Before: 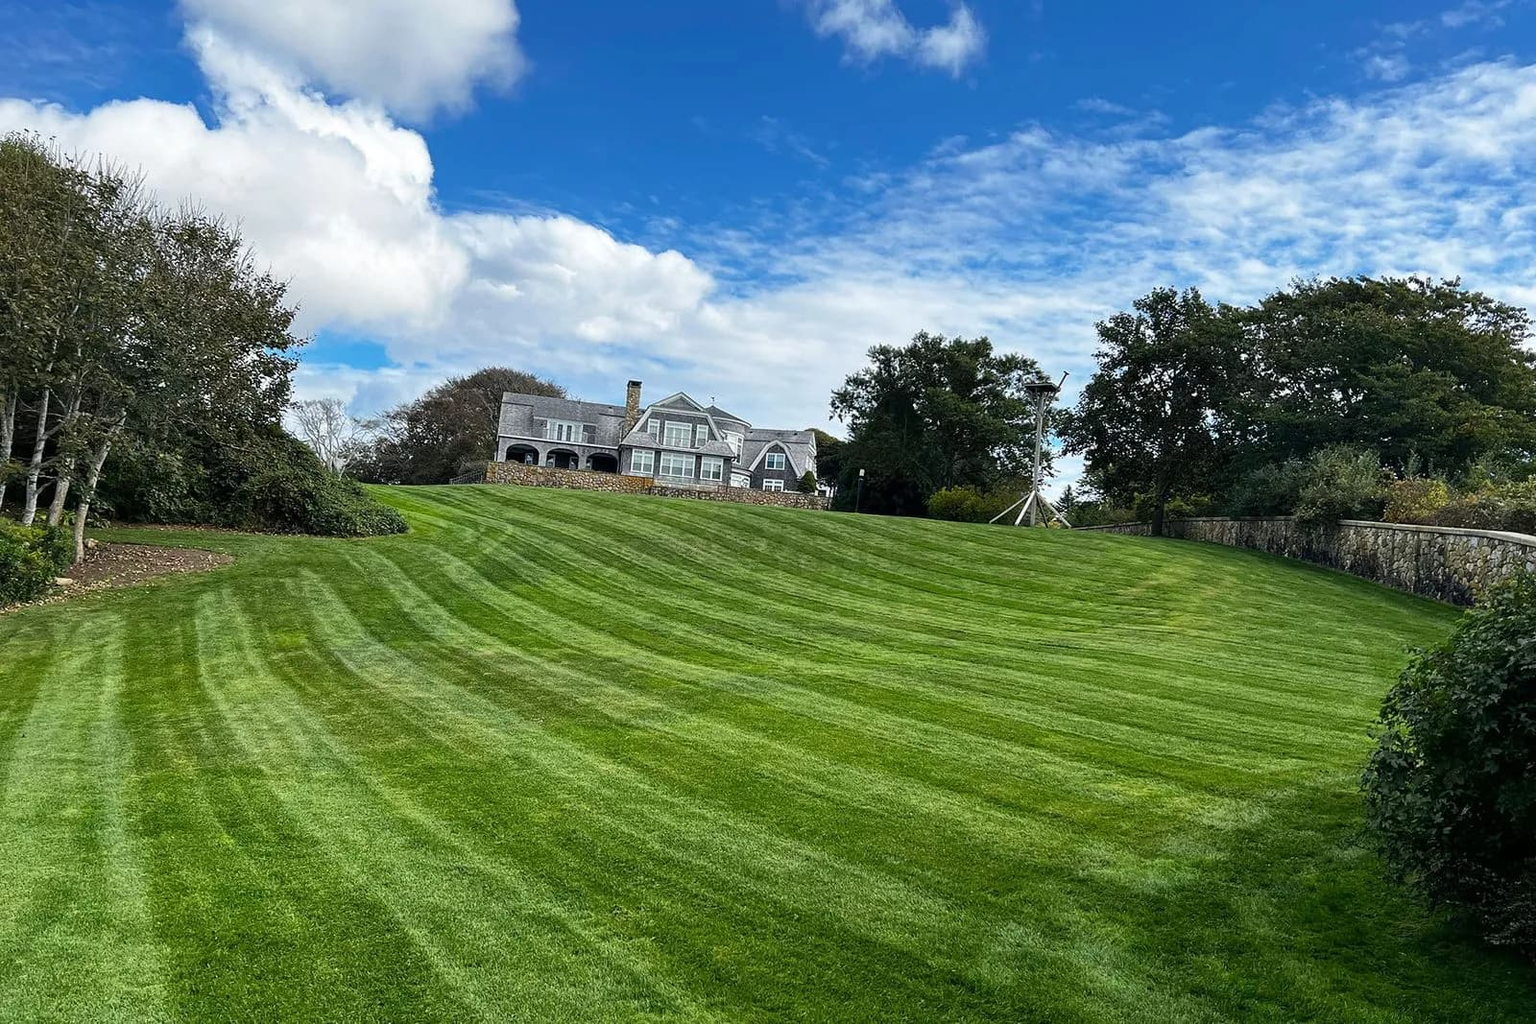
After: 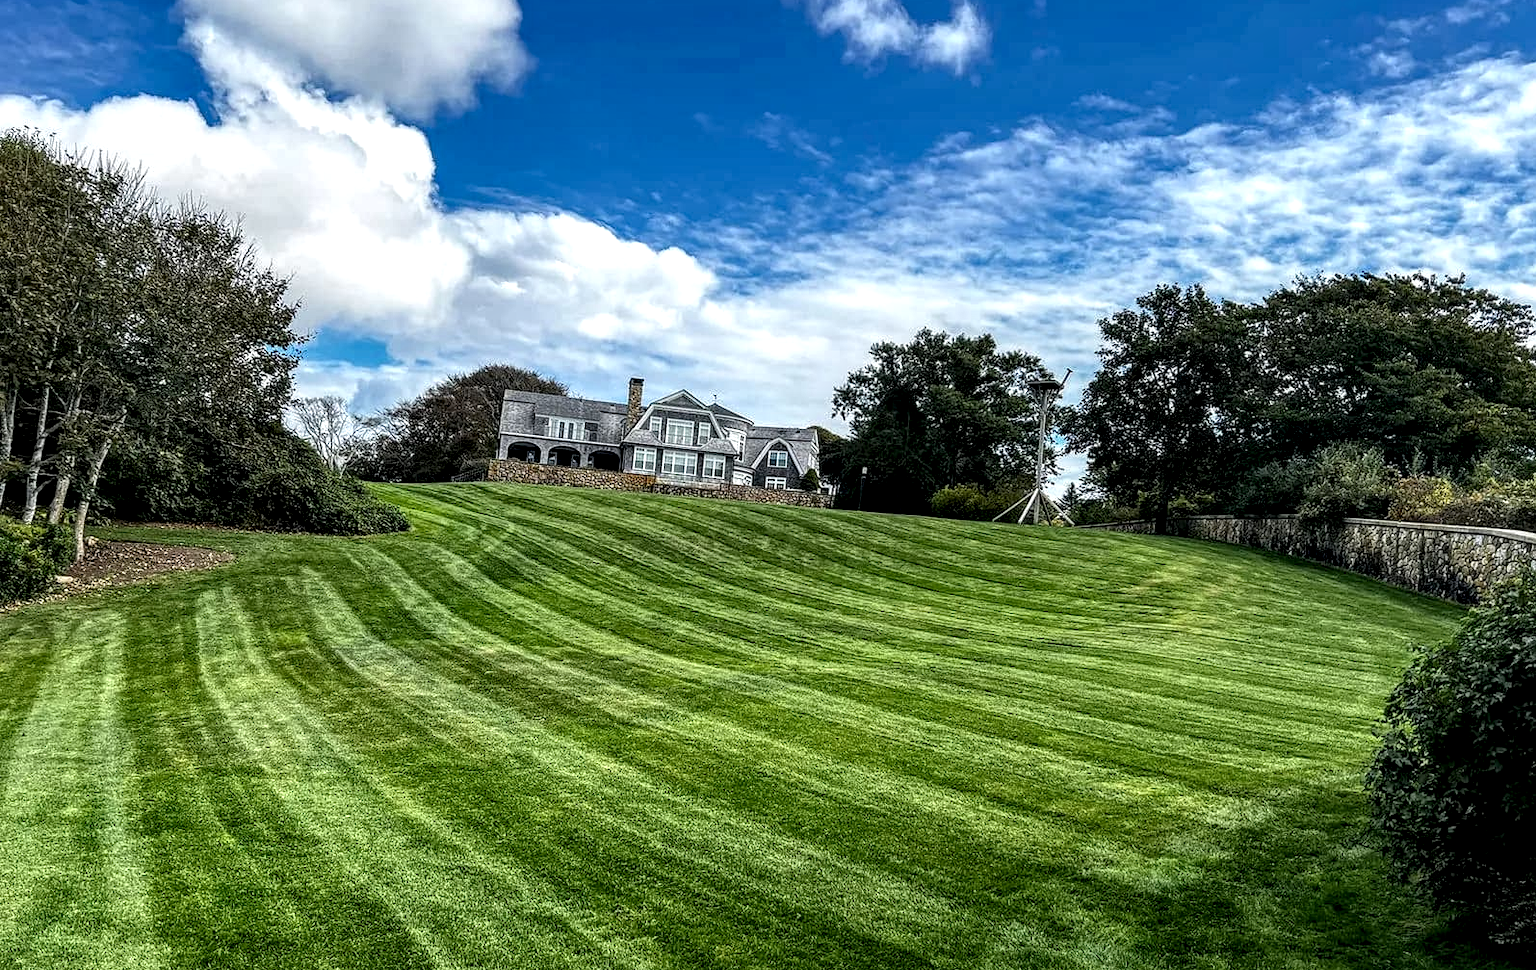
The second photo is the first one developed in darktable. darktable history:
local contrast: highlights 19%, detail 186%
crop: top 0.448%, right 0.264%, bottom 5.045%
